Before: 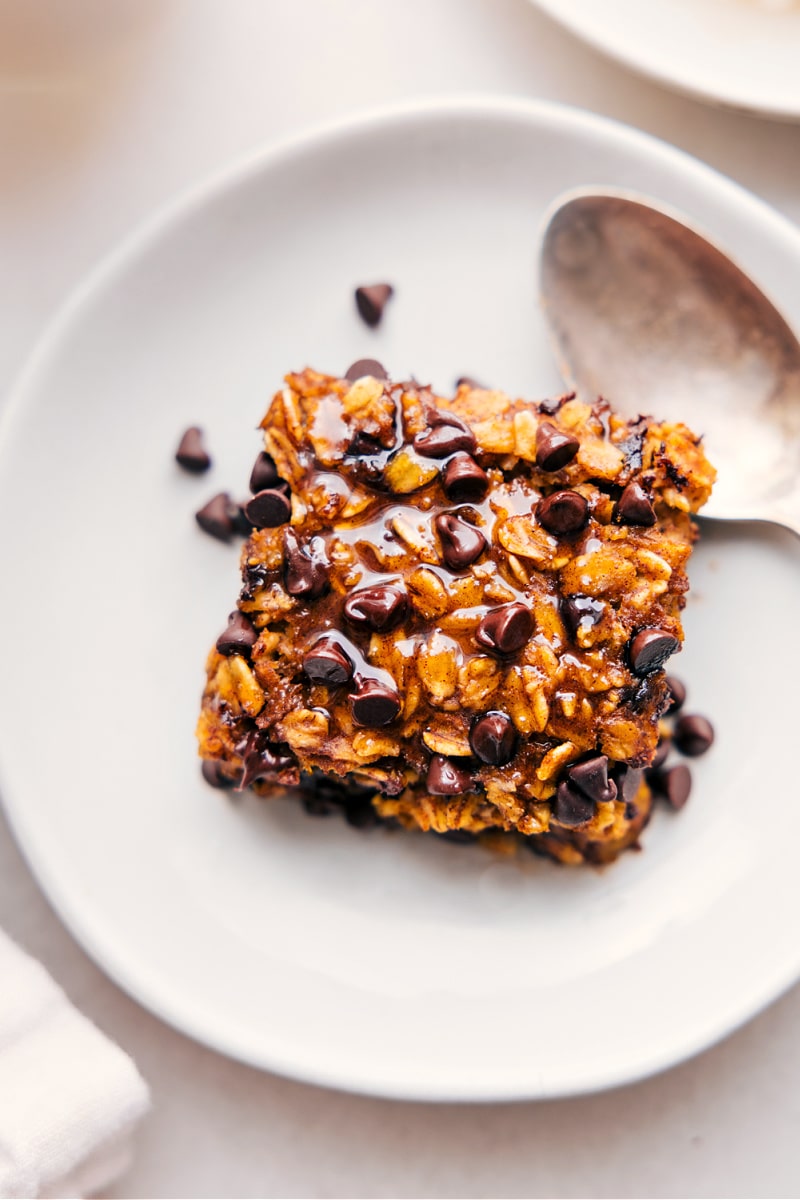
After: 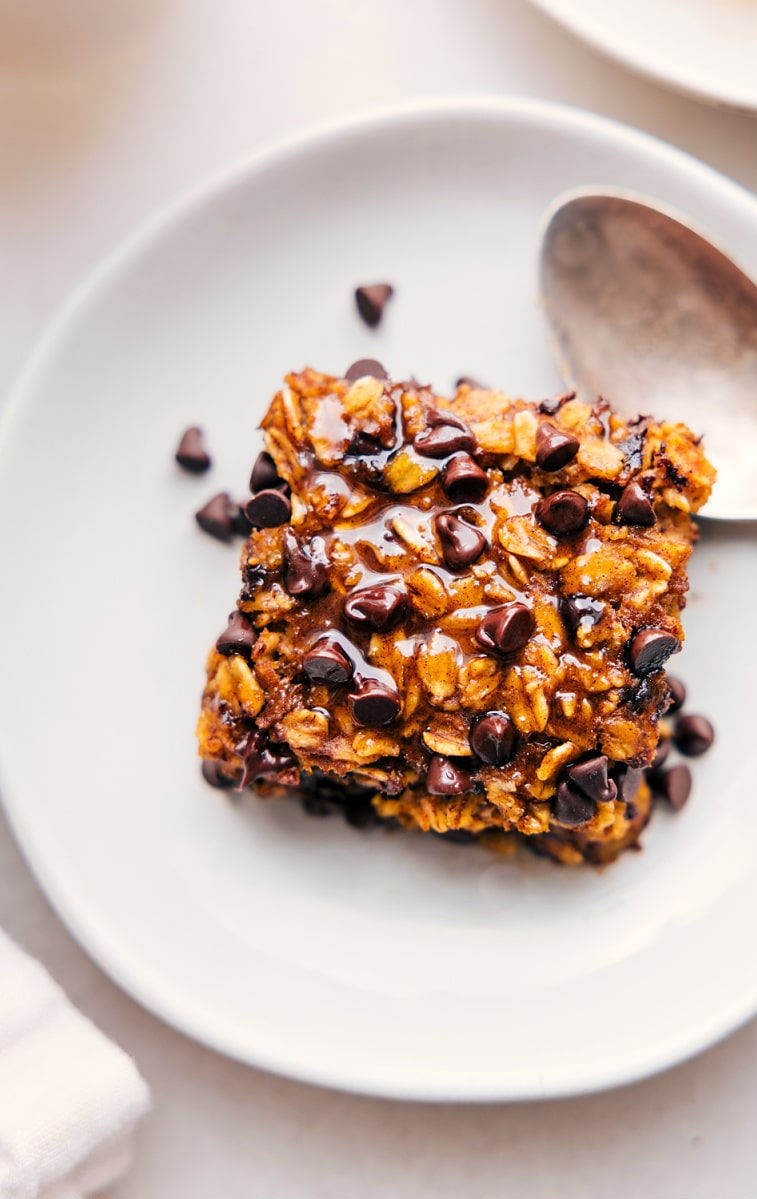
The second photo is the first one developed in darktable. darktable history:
crop and rotate: left 0%, right 5.277%
